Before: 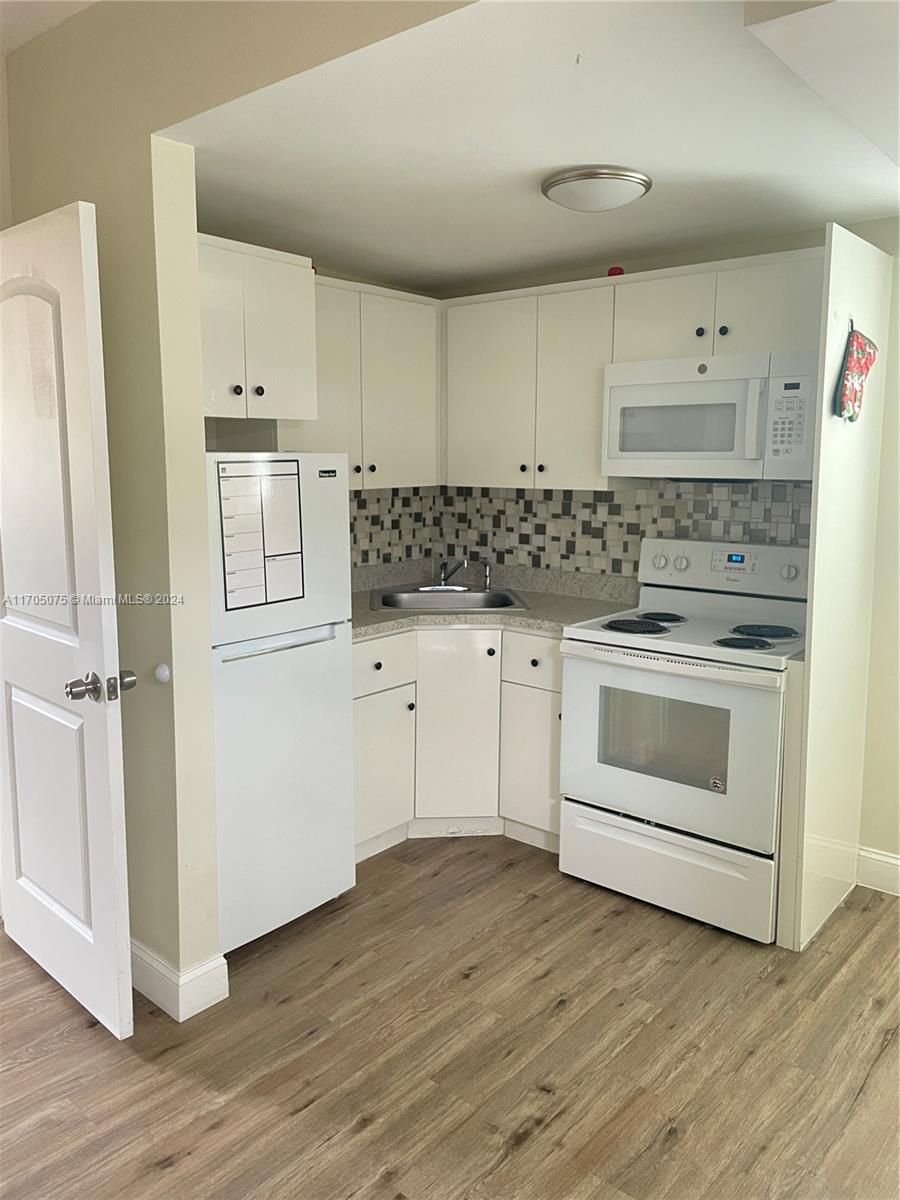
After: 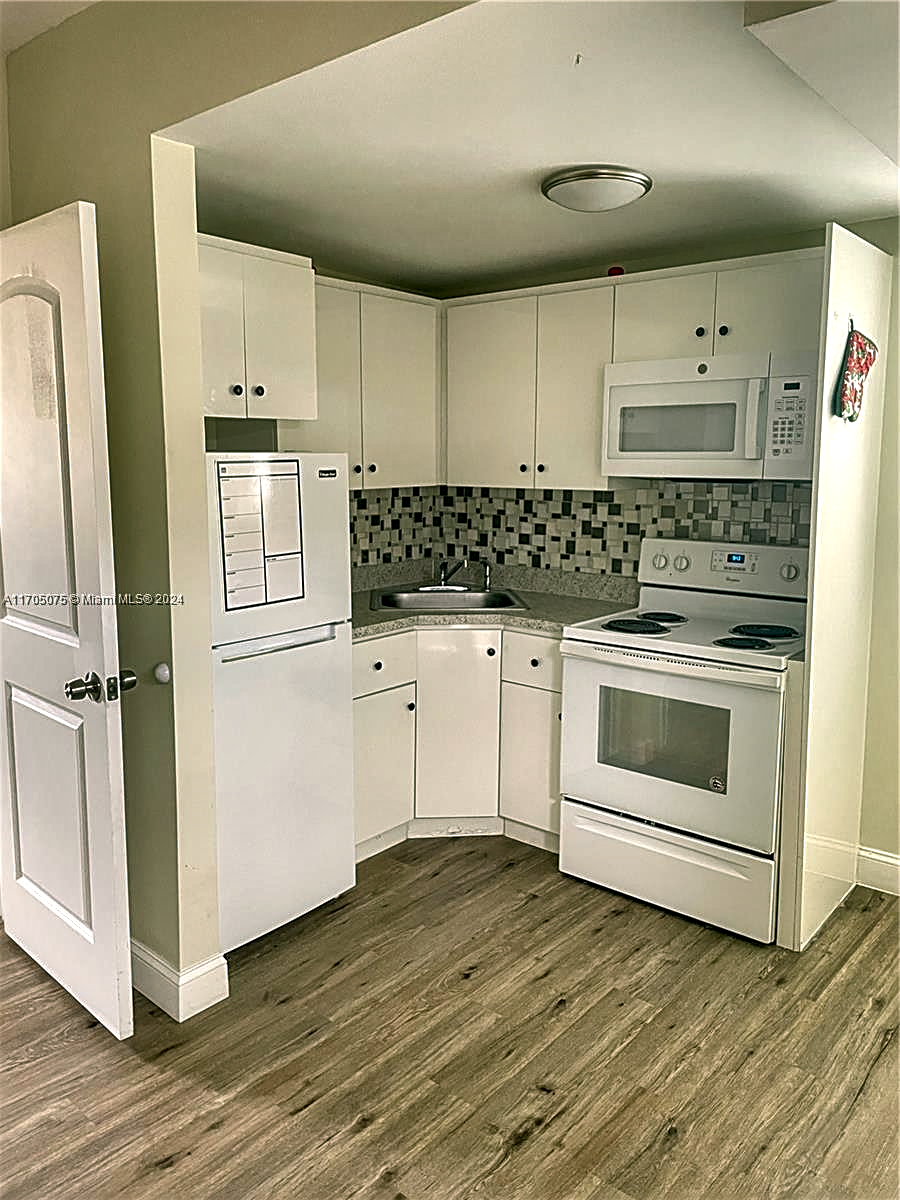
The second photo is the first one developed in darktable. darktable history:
shadows and highlights: soften with gaussian
color correction: highlights a* 3.96, highlights b* 4.97, shadows a* -7.47, shadows b* 4.7
sharpen: radius 2.651, amount 0.668
local contrast: highlights 60%, shadows 60%, detail 160%
